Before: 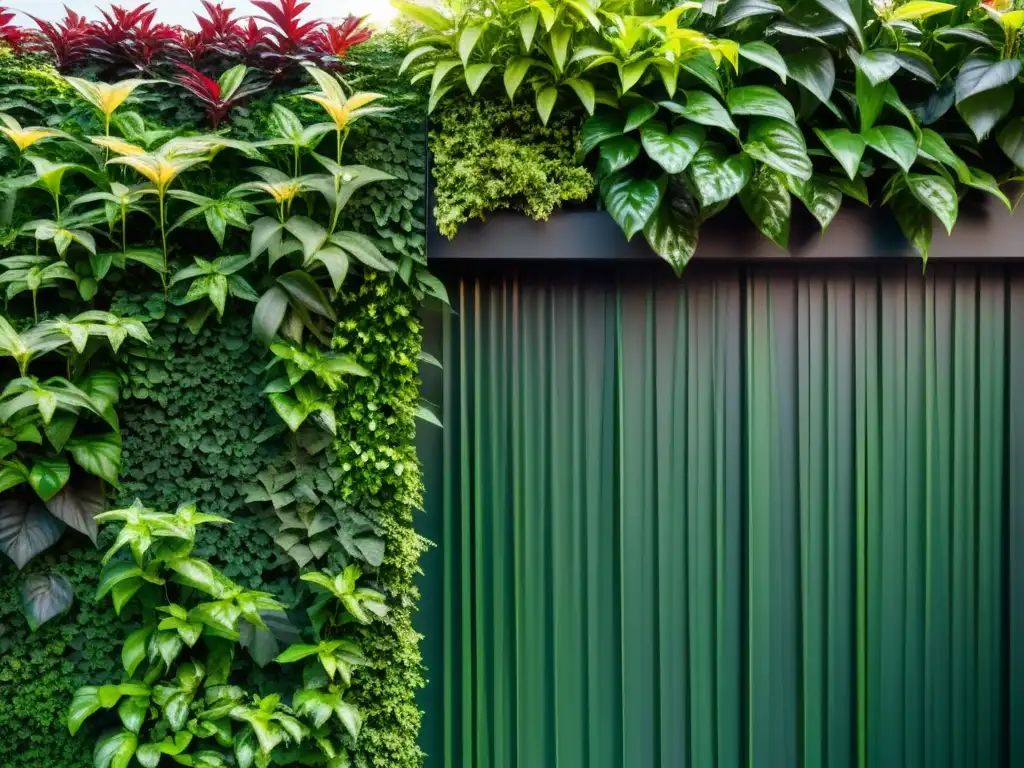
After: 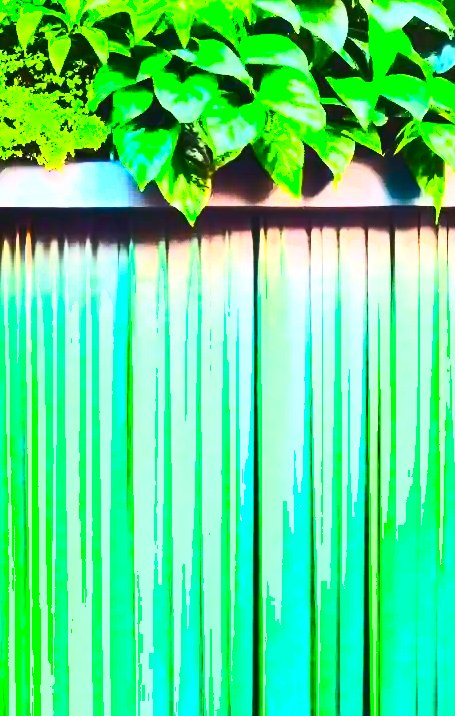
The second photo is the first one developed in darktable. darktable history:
contrast brightness saturation: contrast 0.985, brightness 0.989, saturation 0.982
crop: left 47.569%, top 6.733%, right 7.921%
shadows and highlights: shadows 5.3, highlights color adjustment 73.01%, soften with gaussian
exposure: black level correction 0, exposure 2.308 EV, compensate highlight preservation false
tone equalizer: -8 EV -0.719 EV, -7 EV -0.706 EV, -6 EV -0.579 EV, -5 EV -0.401 EV, -3 EV 0.383 EV, -2 EV 0.6 EV, -1 EV 0.677 EV, +0 EV 0.742 EV, mask exposure compensation -0.513 EV
